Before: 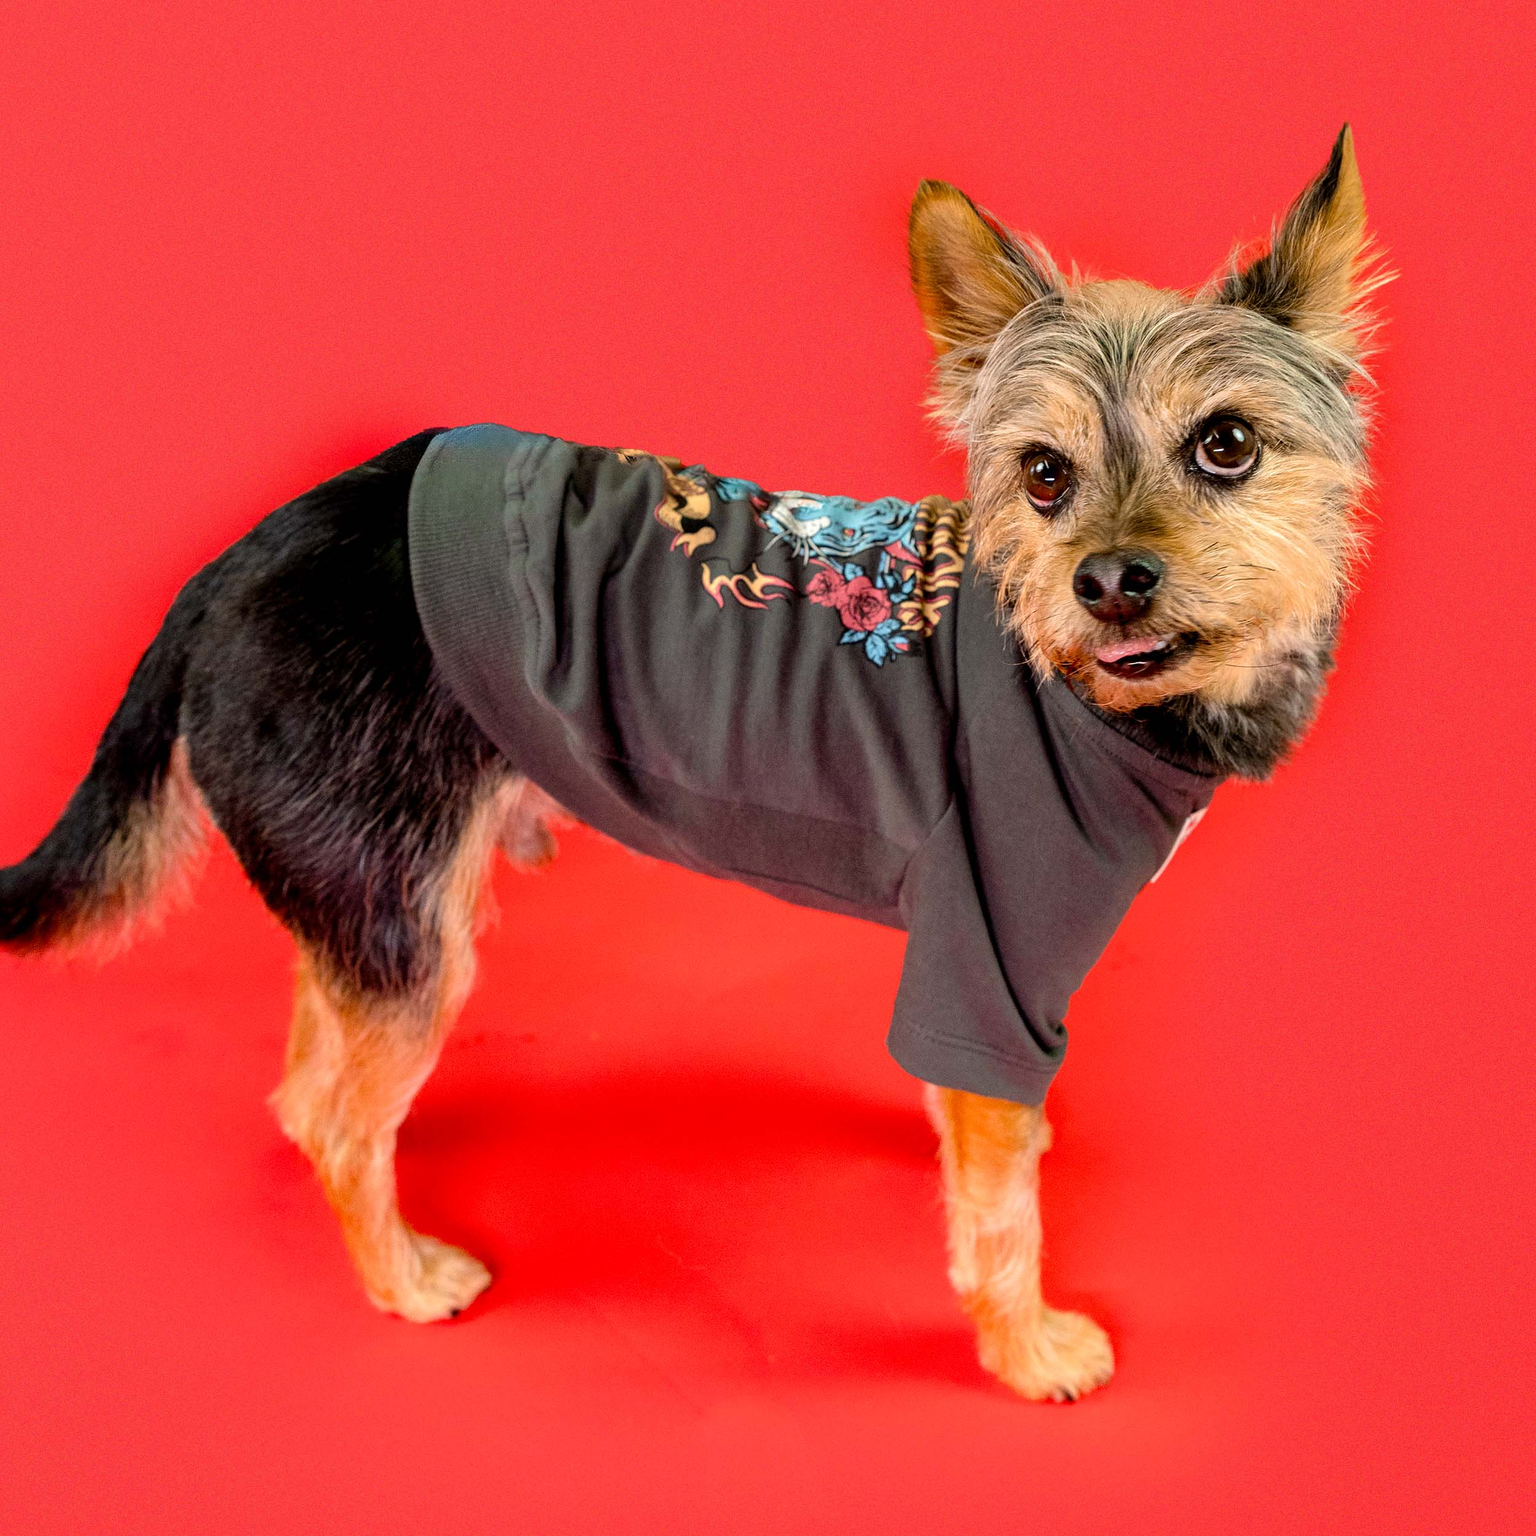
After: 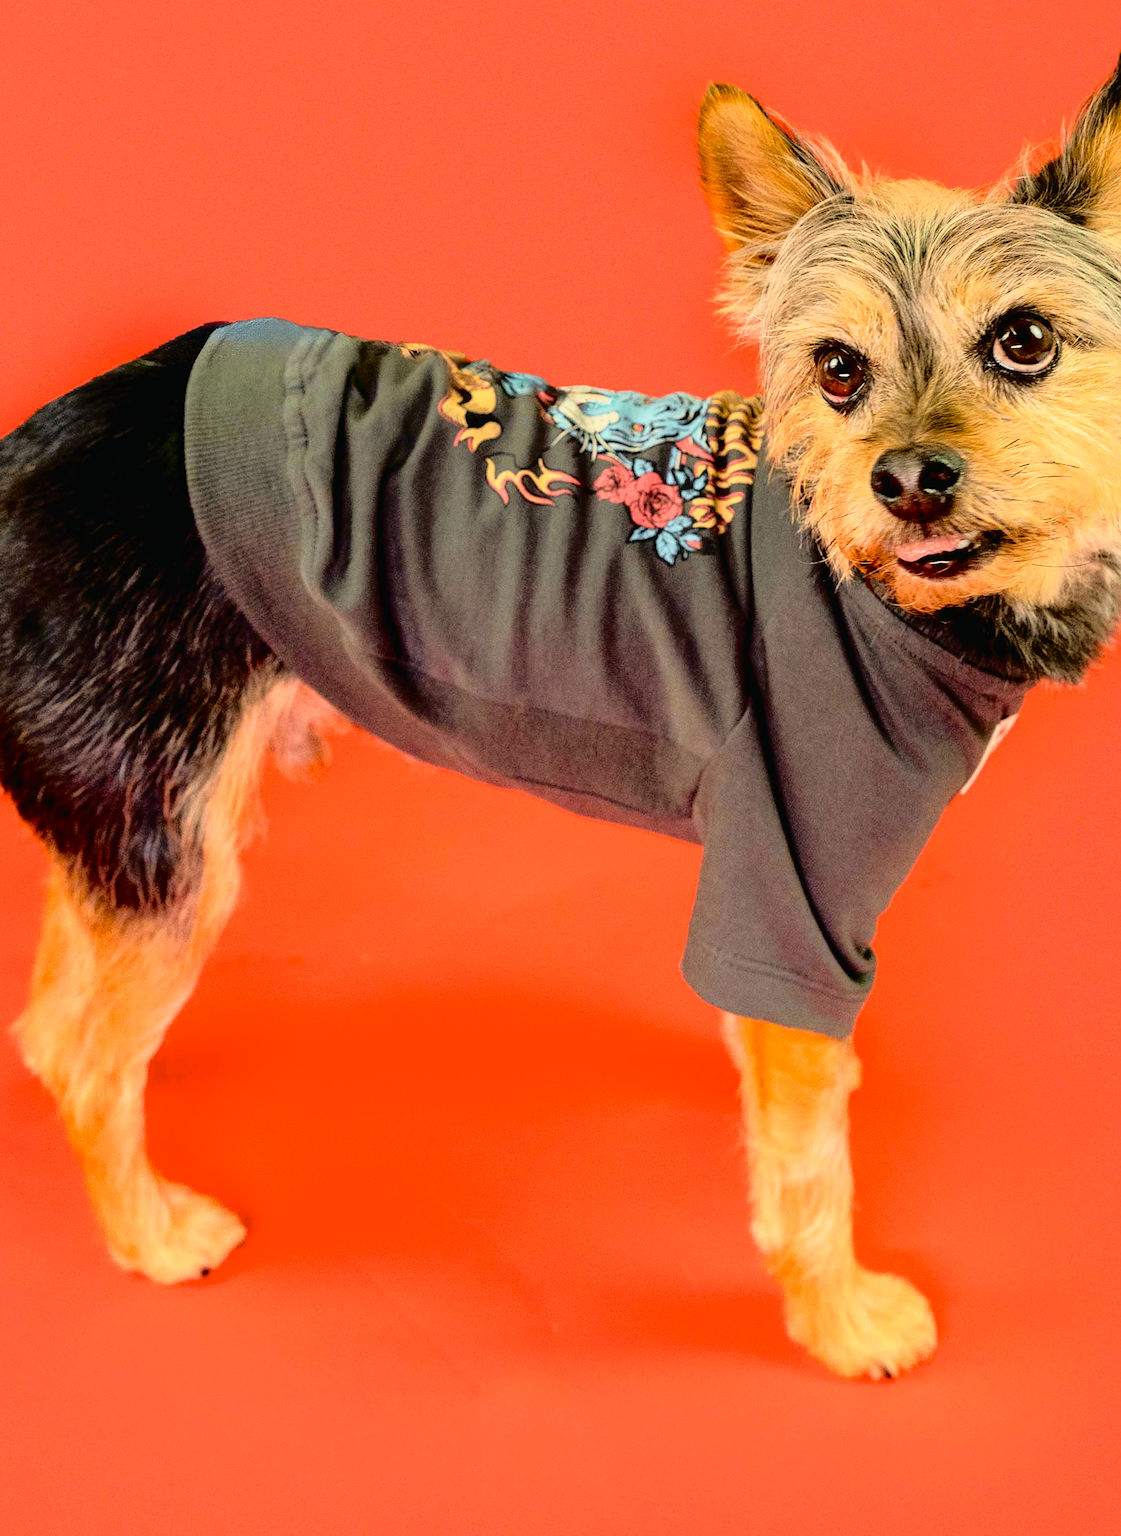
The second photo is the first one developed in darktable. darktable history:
crop and rotate: left 13.15%, top 5.251%, right 12.609%
white balance: red 1.029, blue 0.92
rotate and perspective: rotation 0.215°, lens shift (vertical) -0.139, crop left 0.069, crop right 0.939, crop top 0.002, crop bottom 0.996
tone curve: curves: ch0 [(0, 0.013) (0.129, 0.1) (0.291, 0.375) (0.46, 0.576) (0.667, 0.78) (0.851, 0.903) (0.997, 0.951)]; ch1 [(0, 0) (0.353, 0.344) (0.45, 0.46) (0.498, 0.495) (0.528, 0.531) (0.563, 0.566) (0.592, 0.609) (0.657, 0.672) (1, 1)]; ch2 [(0, 0) (0.333, 0.346) (0.375, 0.375) (0.427, 0.44) (0.5, 0.501) (0.505, 0.505) (0.544, 0.573) (0.576, 0.615) (0.612, 0.644) (0.66, 0.715) (1, 1)], color space Lab, independent channels, preserve colors none
